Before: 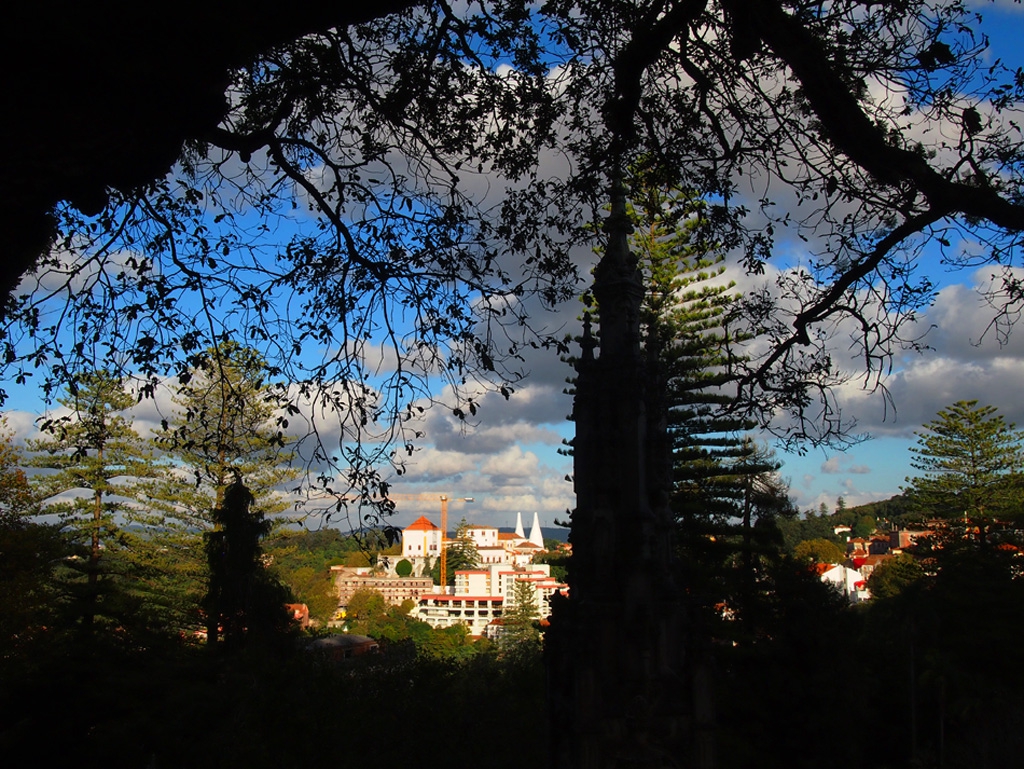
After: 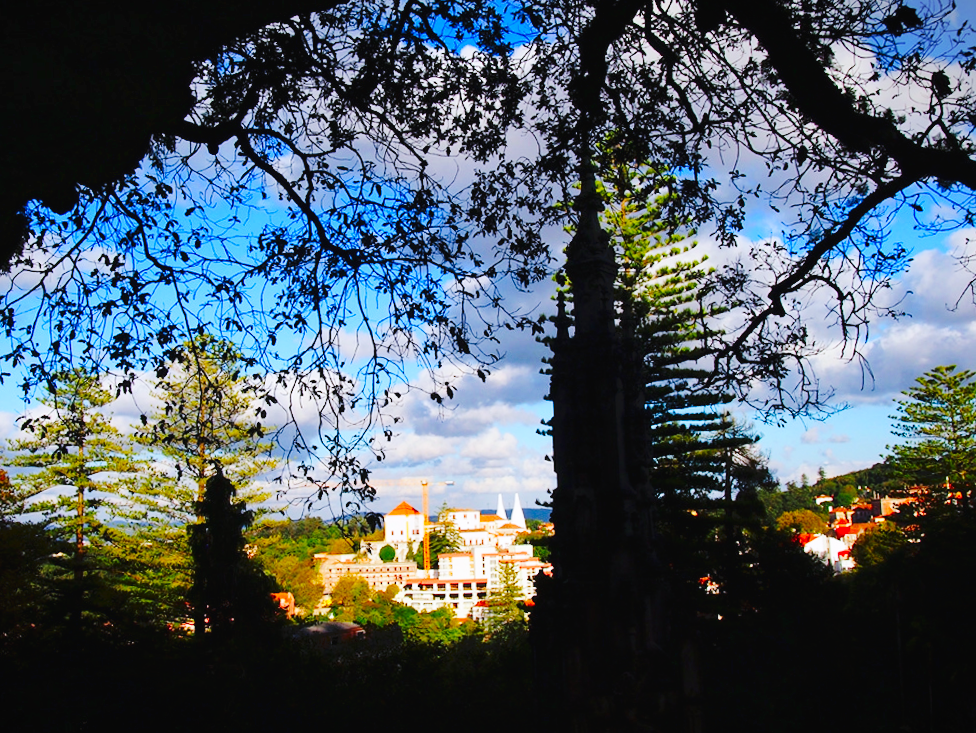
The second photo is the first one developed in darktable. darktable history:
tone curve: curves: ch0 [(0, 0) (0.003, 0.005) (0.011, 0.021) (0.025, 0.042) (0.044, 0.065) (0.069, 0.074) (0.1, 0.092) (0.136, 0.123) (0.177, 0.159) (0.224, 0.2) (0.277, 0.252) (0.335, 0.32) (0.399, 0.392) (0.468, 0.468) (0.543, 0.549) (0.623, 0.638) (0.709, 0.721) (0.801, 0.812) (0.898, 0.896) (1, 1)], preserve colors none
white balance: red 0.967, blue 1.119, emerald 0.756
tone equalizer: -8 EV 0.25 EV, -7 EV 0.417 EV, -6 EV 0.417 EV, -5 EV 0.25 EV, -3 EV -0.25 EV, -2 EV -0.417 EV, -1 EV -0.417 EV, +0 EV -0.25 EV, edges refinement/feathering 500, mask exposure compensation -1.57 EV, preserve details guided filter
vignetting: fall-off start 100%, brightness -0.282, width/height ratio 1.31
base curve: curves: ch0 [(0, 0.003) (0.001, 0.002) (0.006, 0.004) (0.02, 0.022) (0.048, 0.086) (0.094, 0.234) (0.162, 0.431) (0.258, 0.629) (0.385, 0.8) (0.548, 0.918) (0.751, 0.988) (1, 1)], preserve colors none
rotate and perspective: rotation -2.12°, lens shift (vertical) 0.009, lens shift (horizontal) -0.008, automatic cropping original format, crop left 0.036, crop right 0.964, crop top 0.05, crop bottom 0.959
contrast brightness saturation: contrast 0.08, saturation 0.2
